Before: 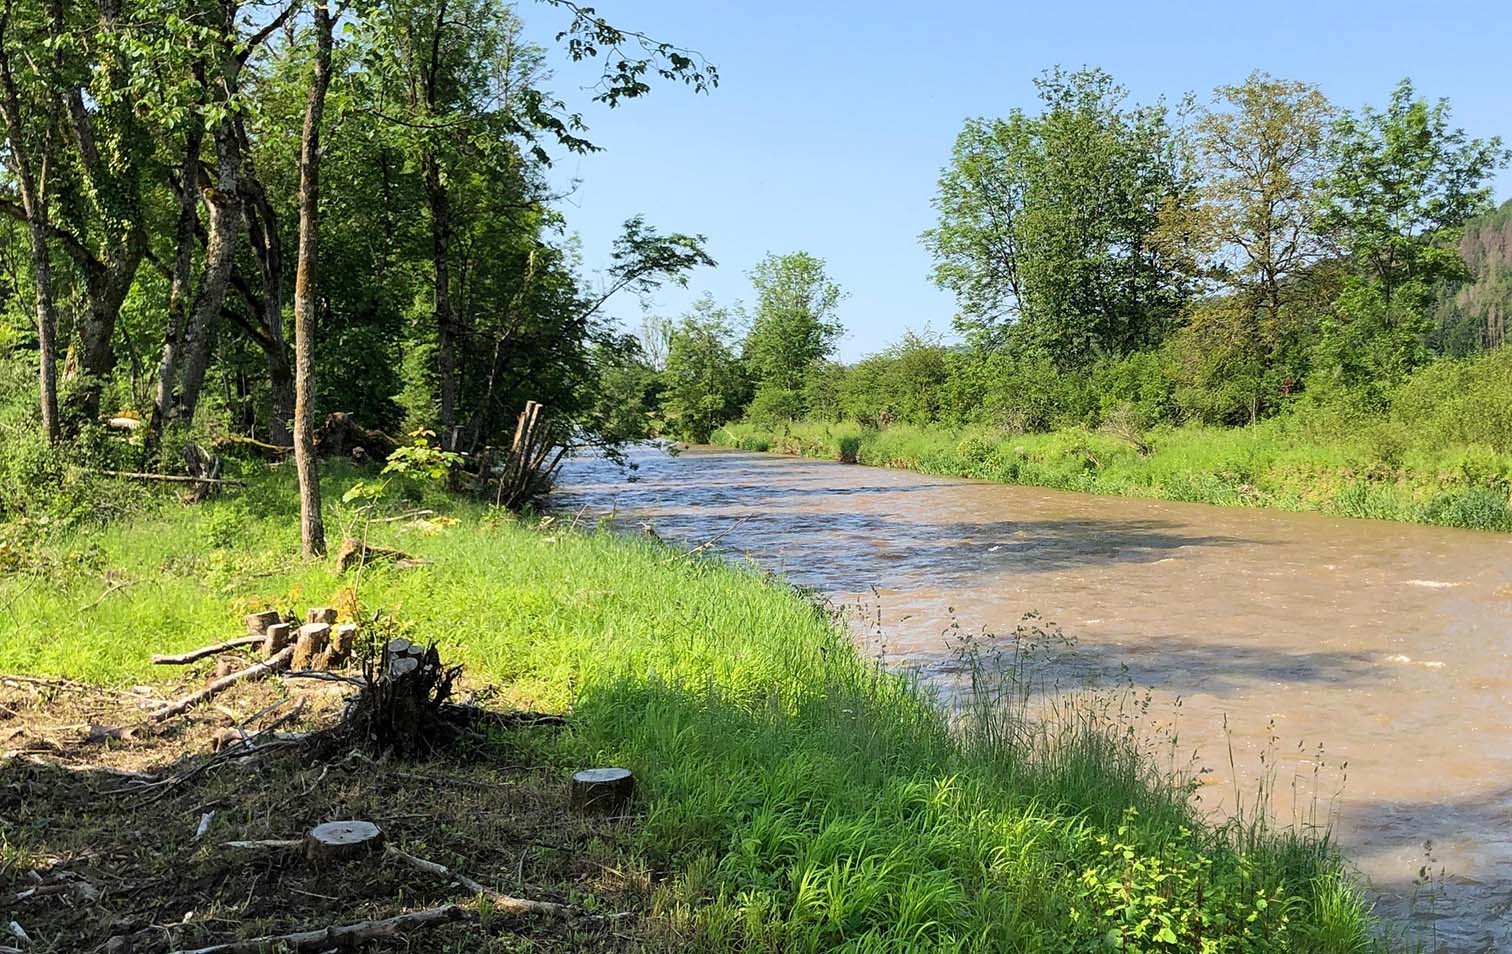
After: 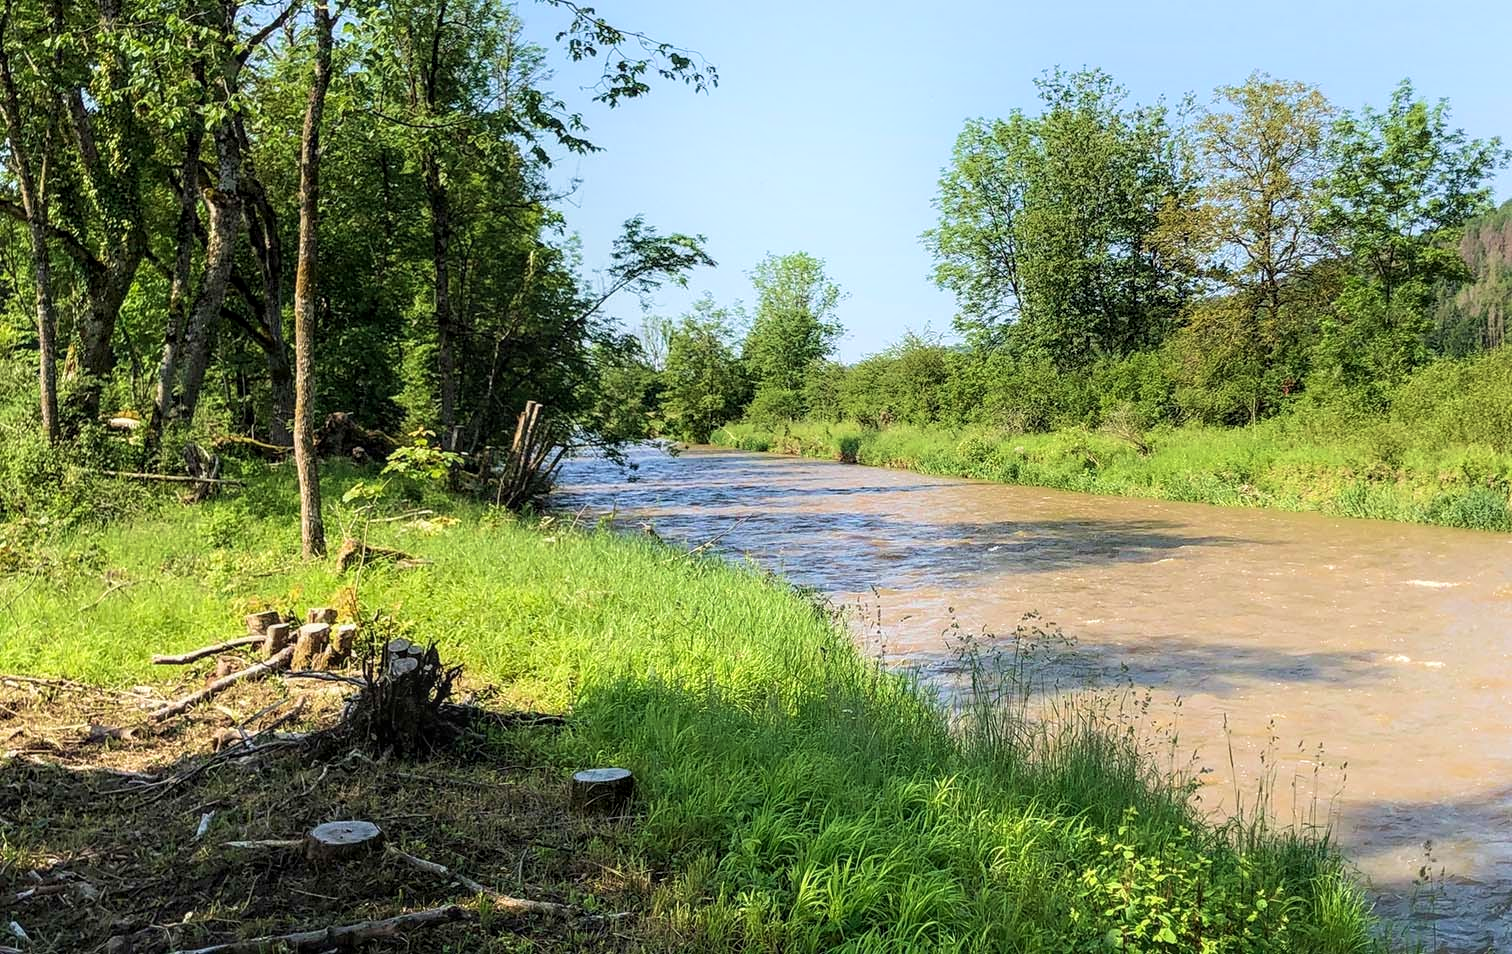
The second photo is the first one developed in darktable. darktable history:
velvia: on, module defaults
shadows and highlights: shadows -41.06, highlights 64.02, soften with gaussian
local contrast: on, module defaults
